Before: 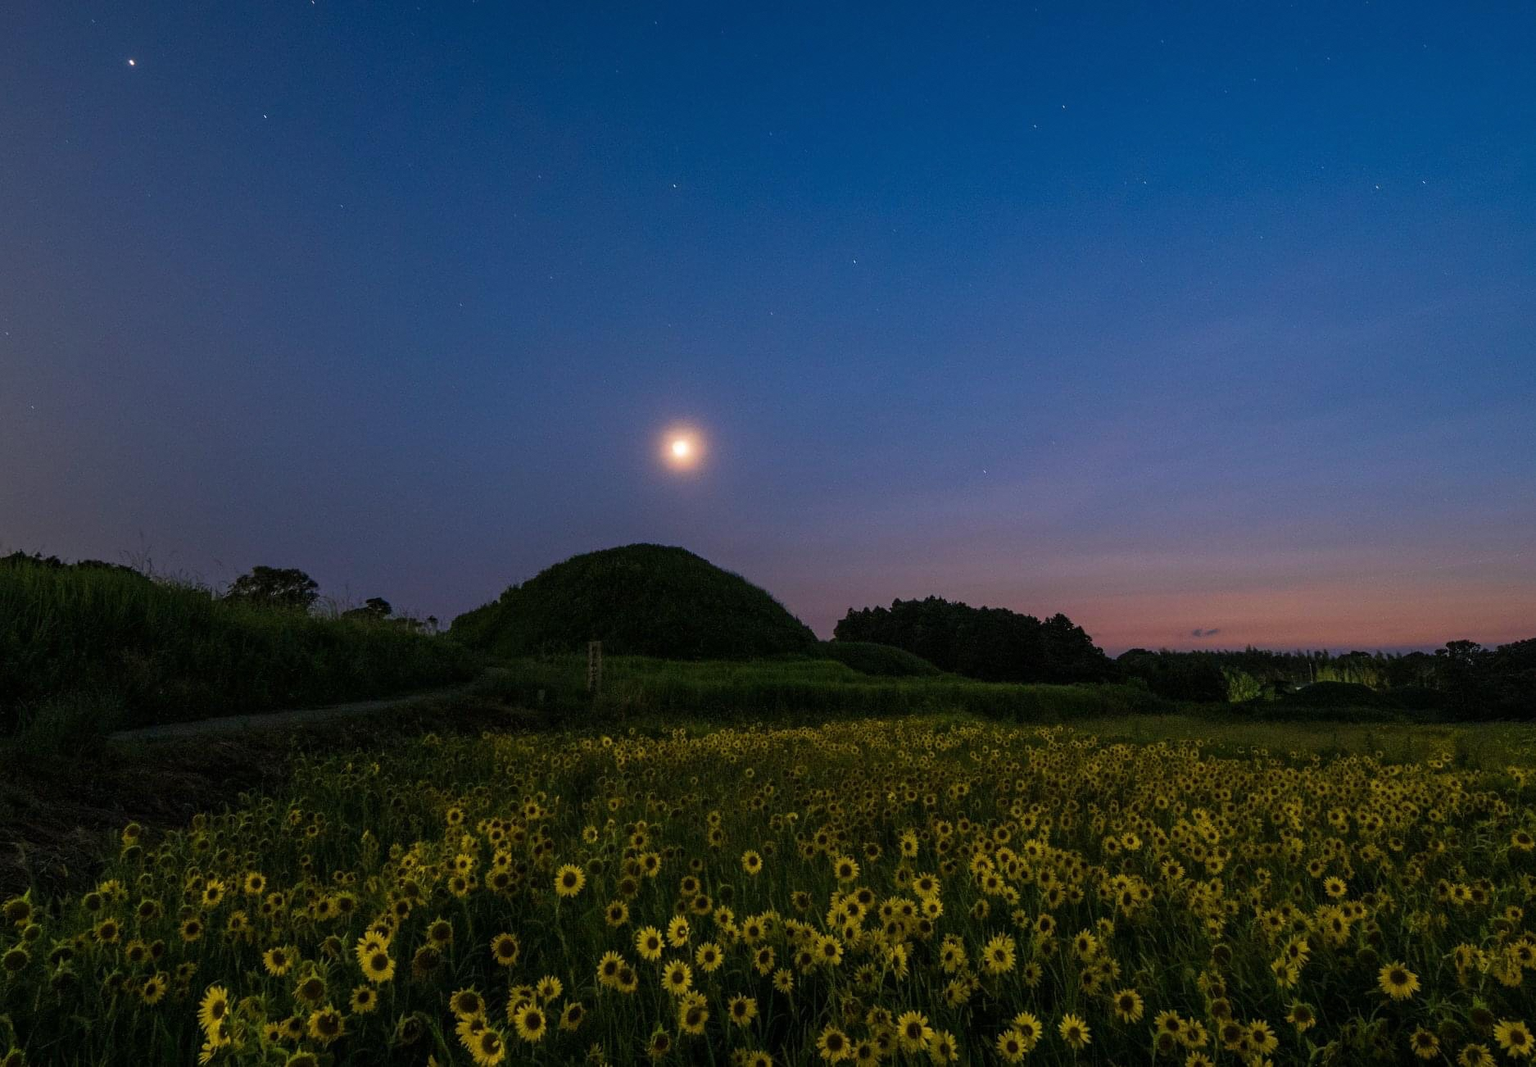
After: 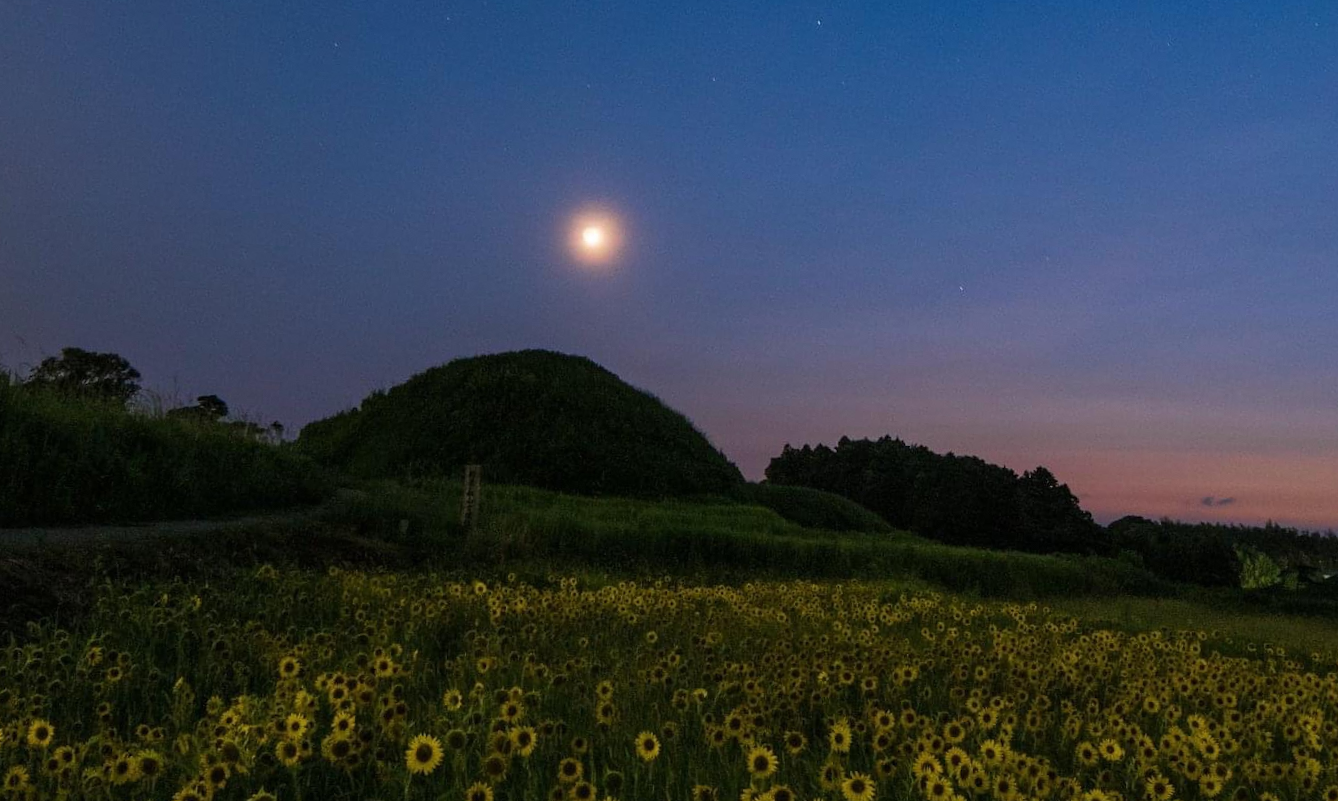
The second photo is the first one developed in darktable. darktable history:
crop and rotate: angle -3.62°, left 9.812%, top 21.045%, right 12.468%, bottom 11.934%
